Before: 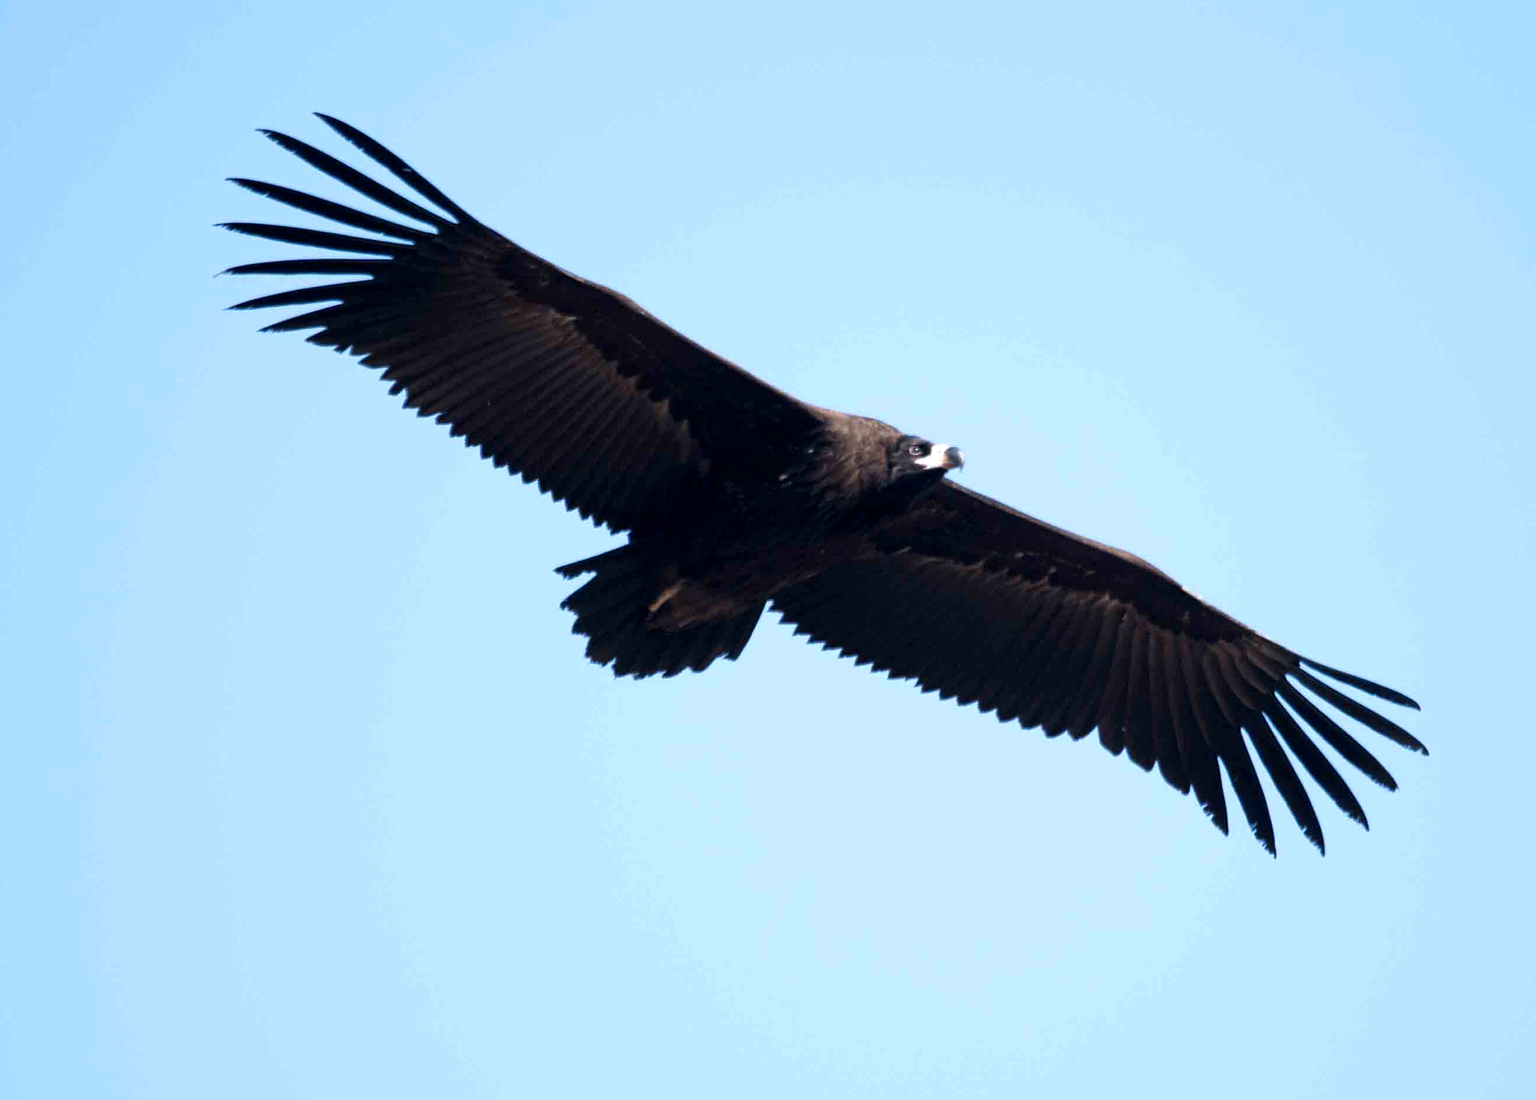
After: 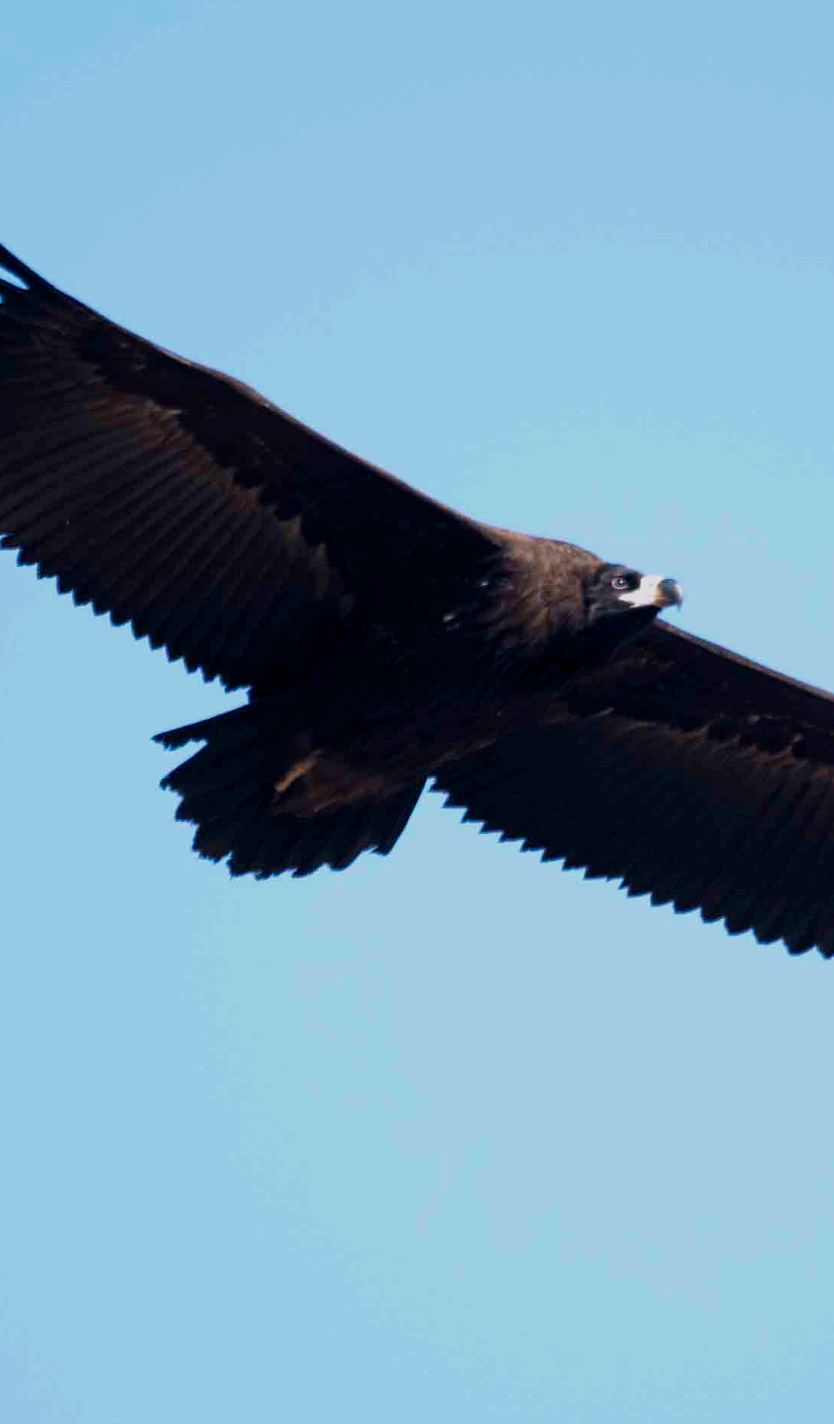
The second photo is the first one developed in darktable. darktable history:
crop: left 28.471%, right 29.542%
exposure: exposure -0.486 EV, compensate highlight preservation false
color balance rgb: highlights gain › chroma 0.175%, highlights gain › hue 330.18°, linear chroma grading › global chroma 15.091%, perceptual saturation grading › global saturation 19.93%
